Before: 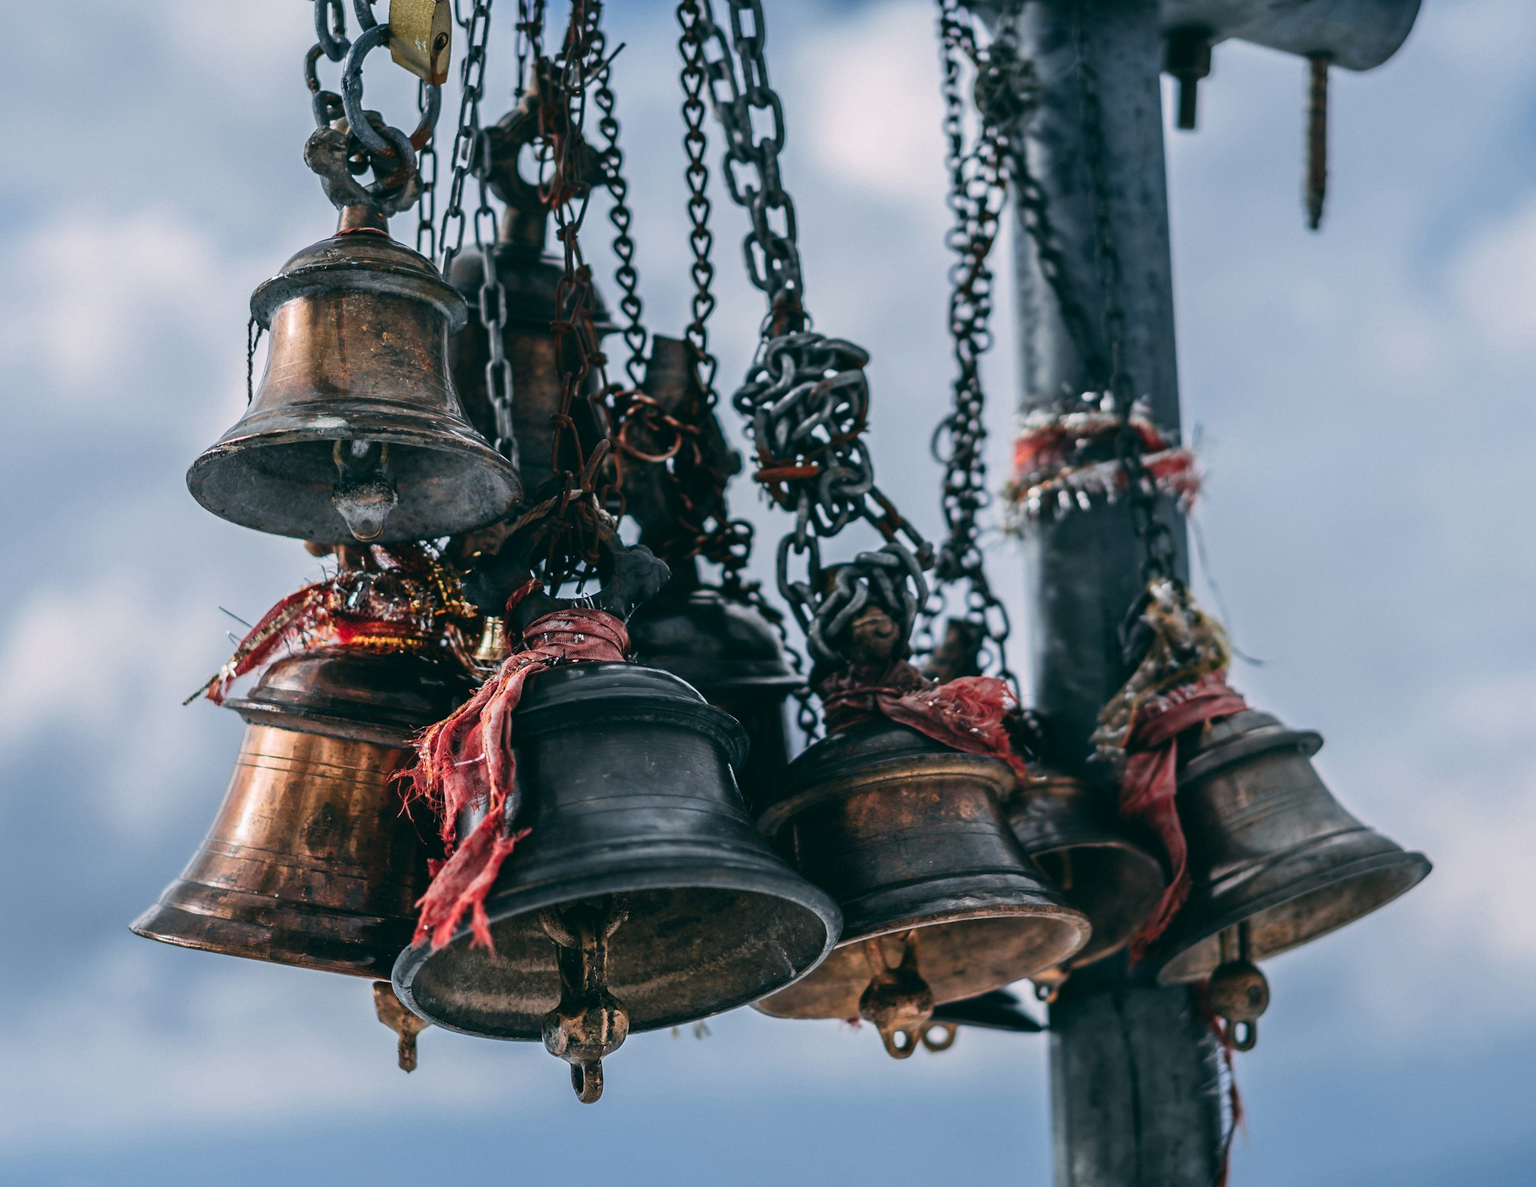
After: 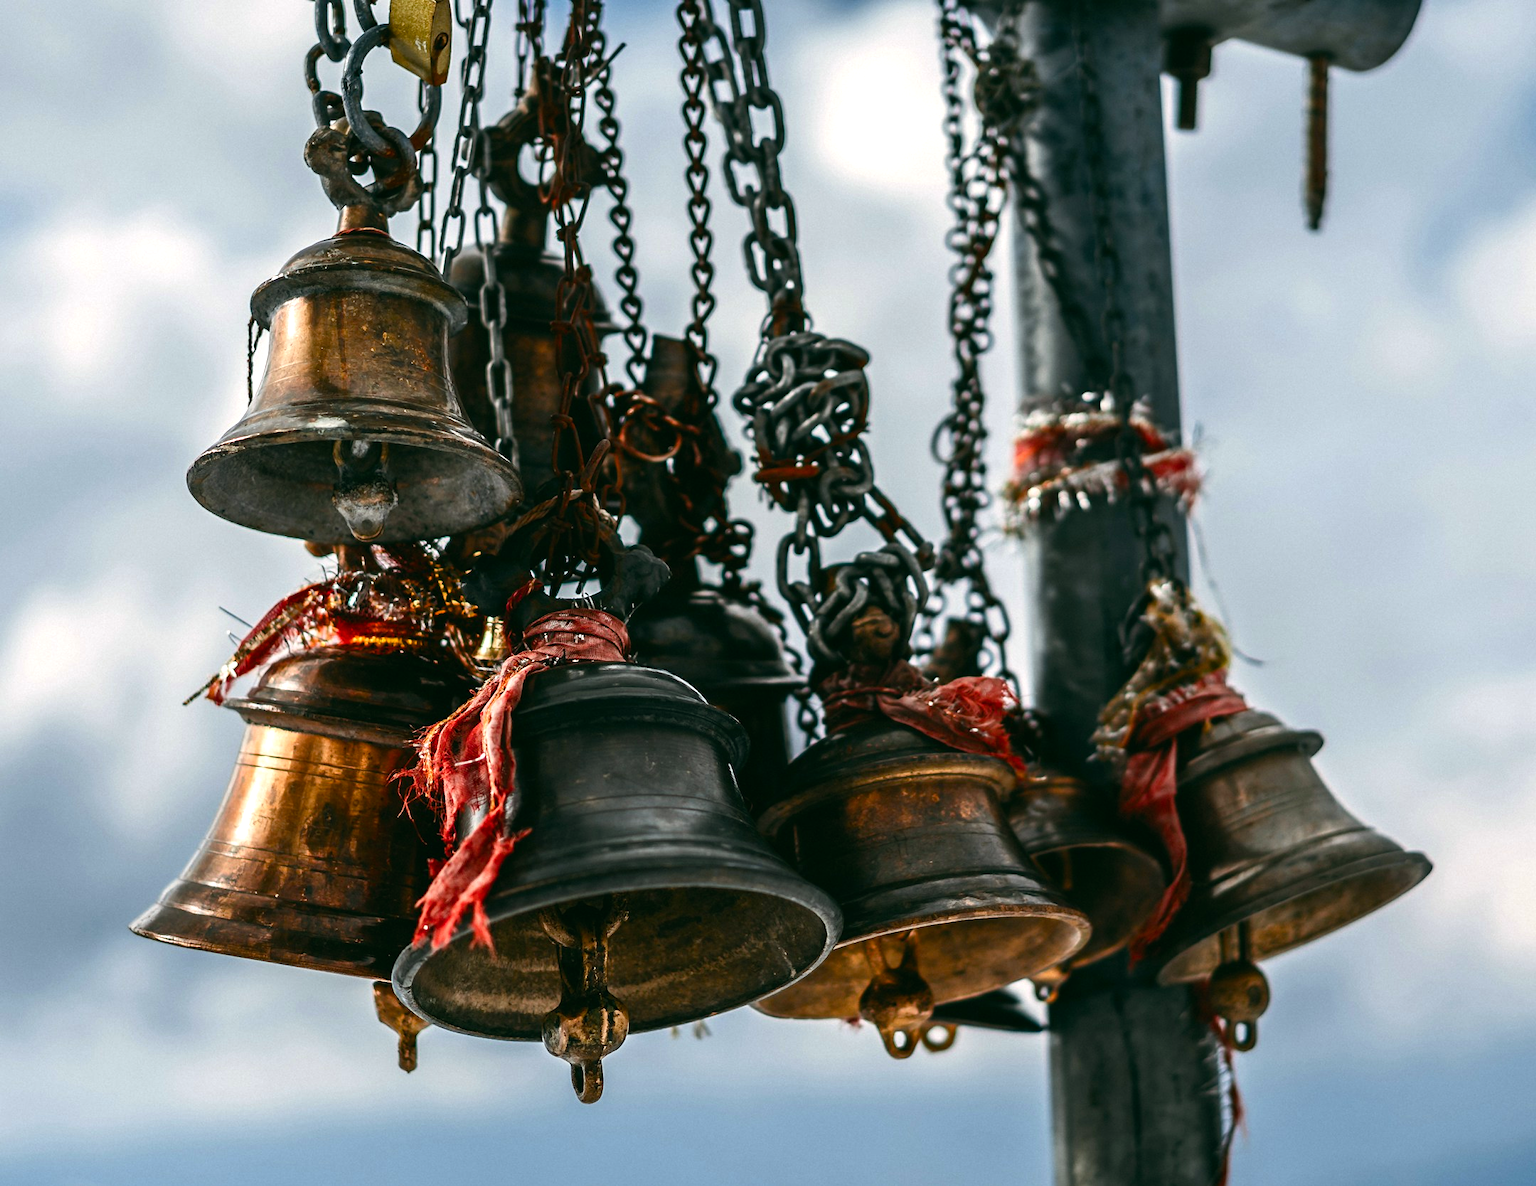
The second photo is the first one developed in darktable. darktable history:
color balance rgb: power › chroma 2.512%, power › hue 71.07°, linear chroma grading › global chroma 8.712%, perceptual saturation grading › global saturation 20%, perceptual saturation grading › highlights -24.985%, perceptual saturation grading › shadows 25.245%, perceptual brilliance grading › global brilliance 15.541%, perceptual brilliance grading › shadows -34.674%
